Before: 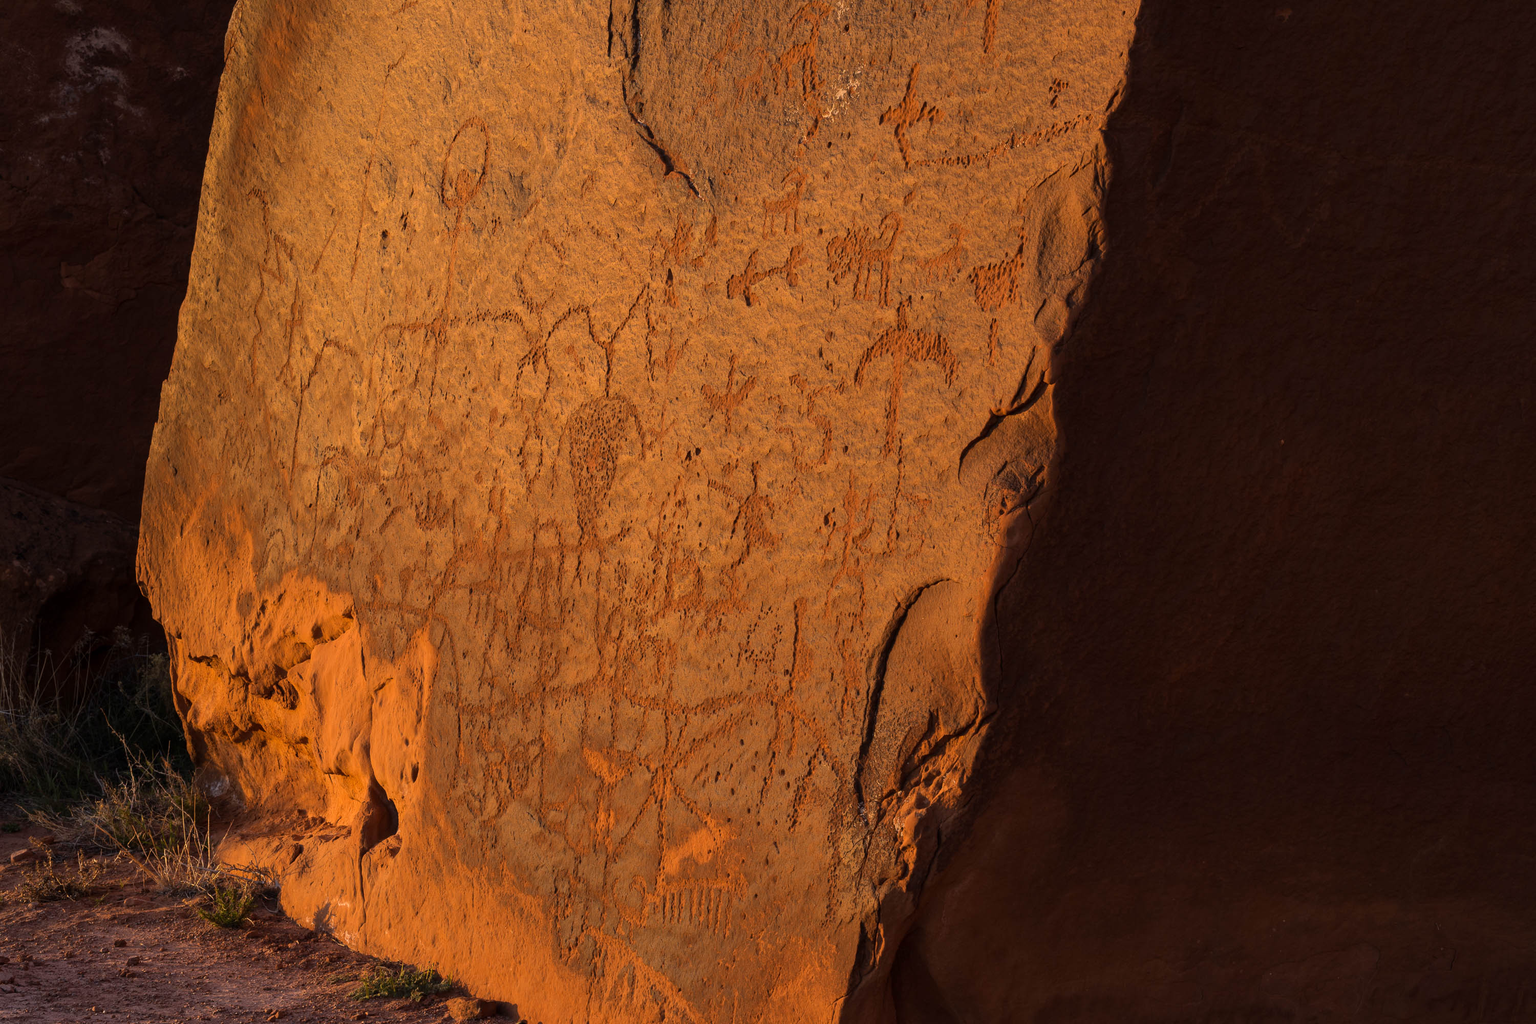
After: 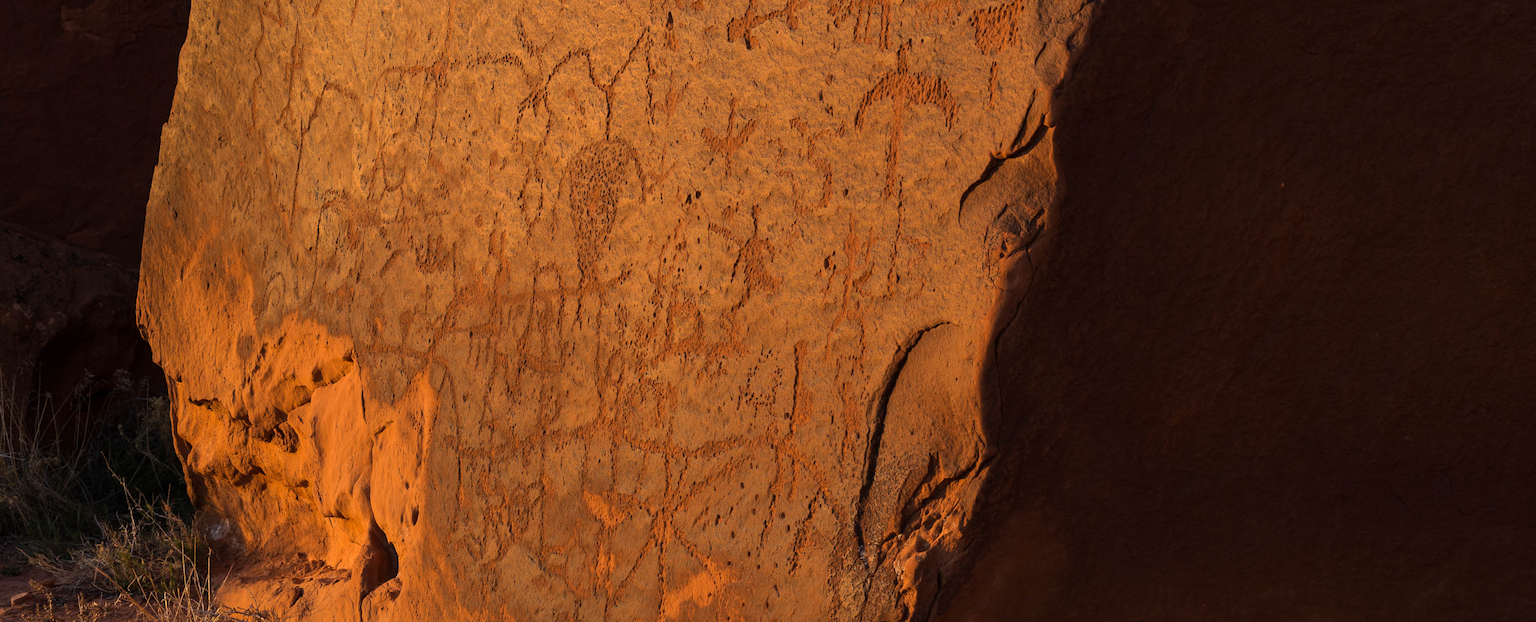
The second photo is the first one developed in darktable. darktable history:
crop and rotate: top 25.124%, bottom 14.048%
